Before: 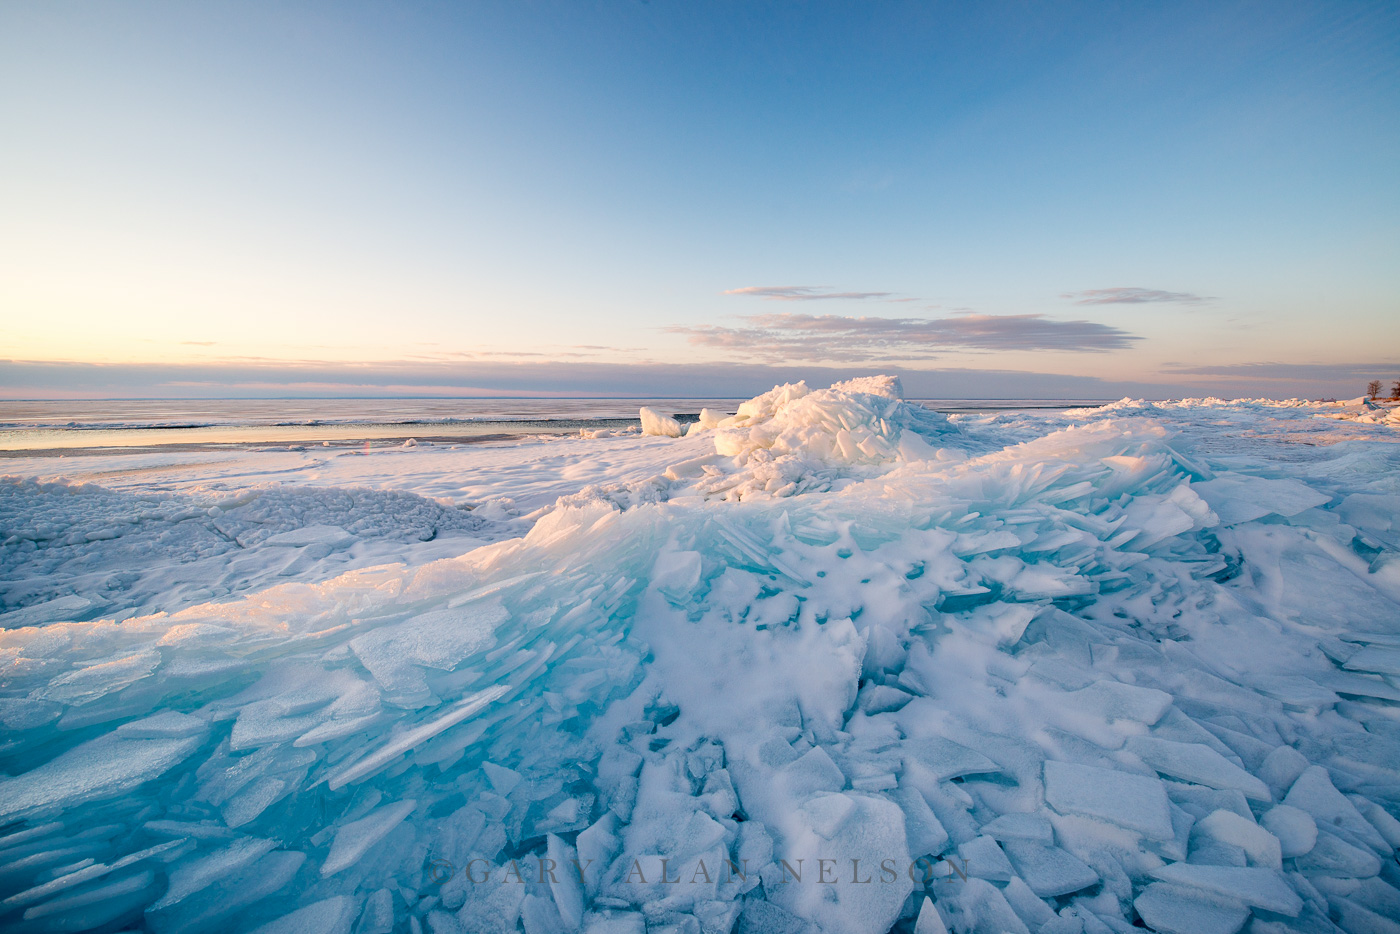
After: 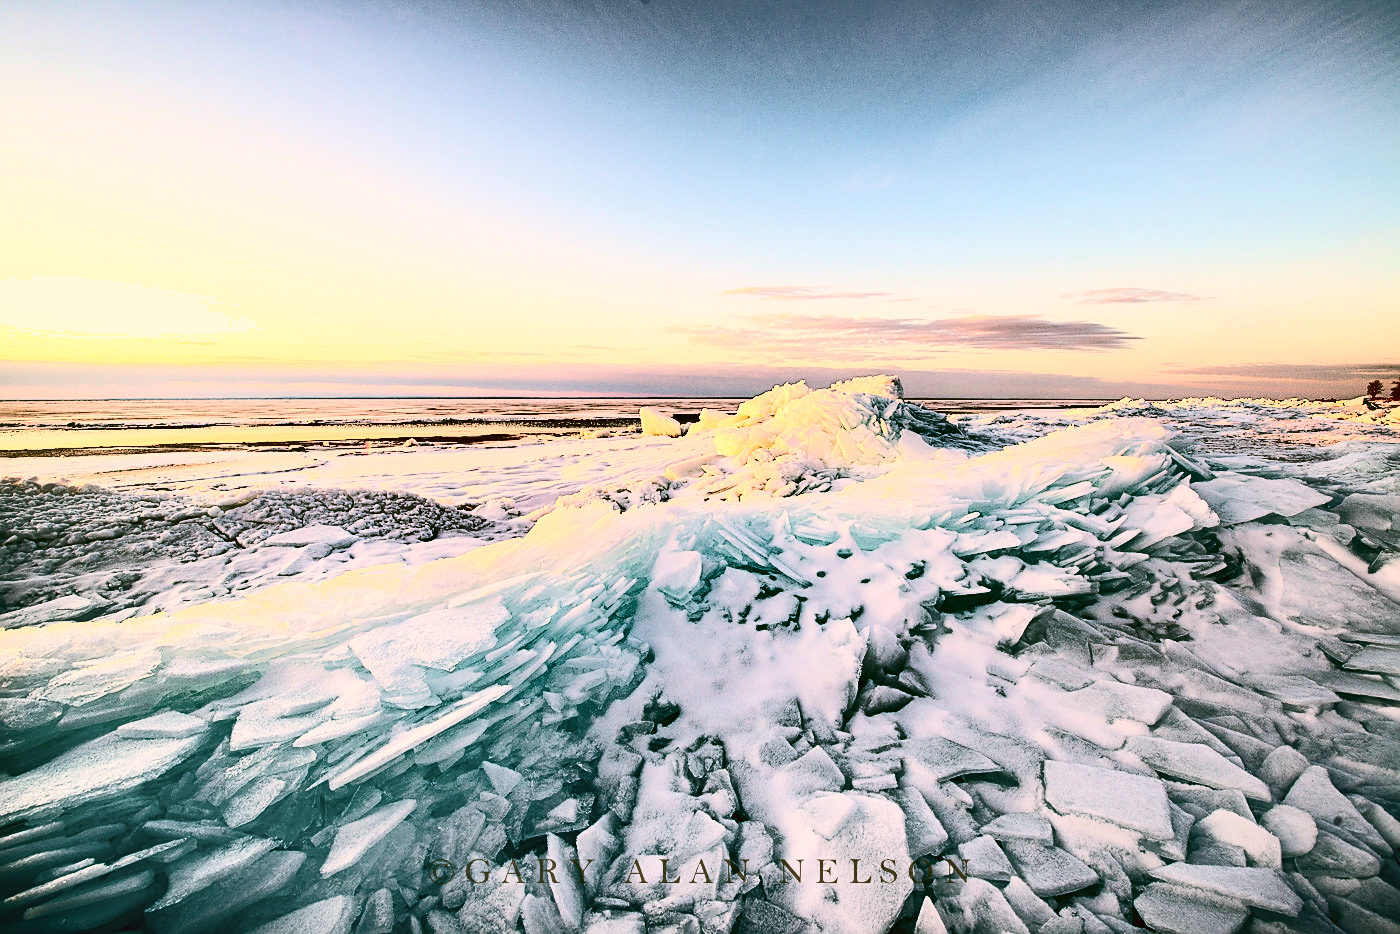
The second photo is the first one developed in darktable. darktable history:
velvia: on, module defaults
contrast brightness saturation: contrast 0.93, brightness 0.2
sharpen: on, module defaults
shadows and highlights: white point adjustment 0.1, highlights -70, soften with gaussian
color correction: highlights a* 8.98, highlights b* 15.09, shadows a* -0.49, shadows b* 26.52
